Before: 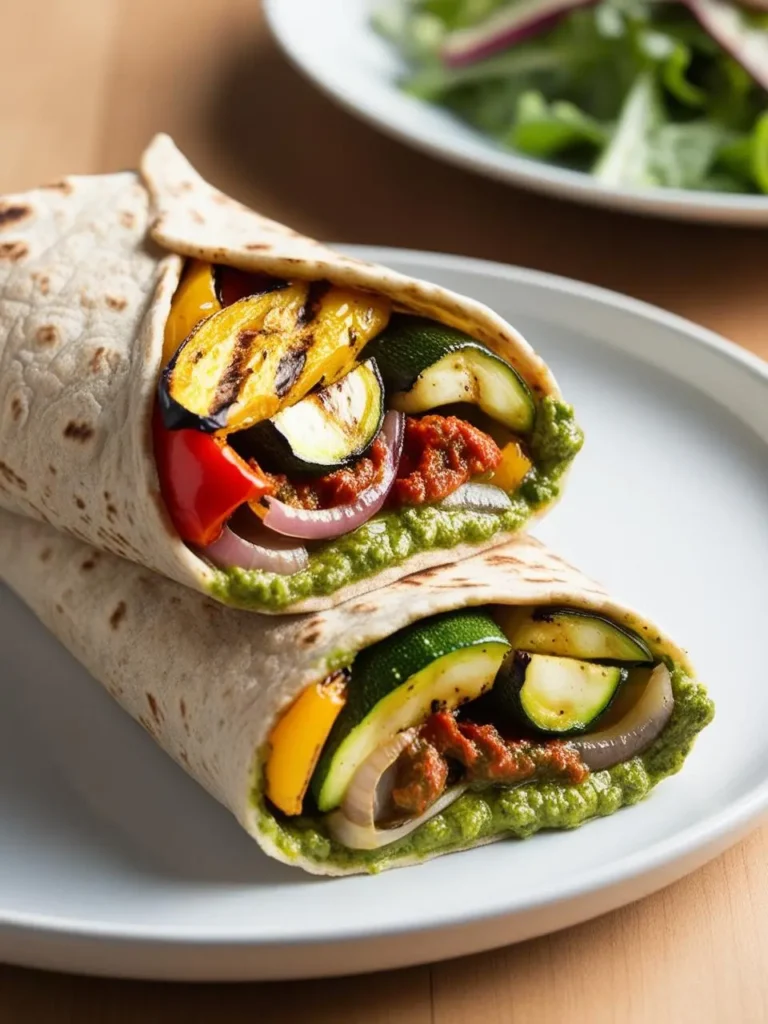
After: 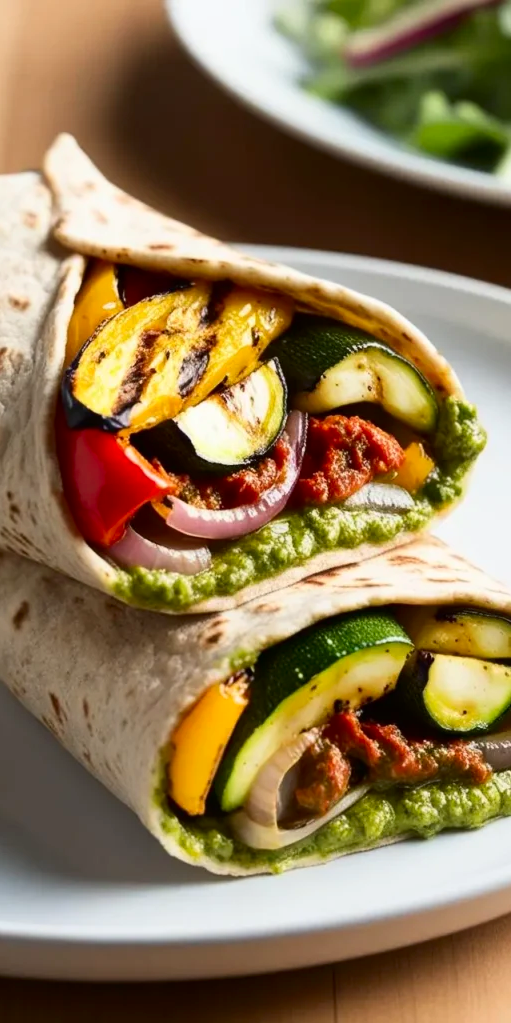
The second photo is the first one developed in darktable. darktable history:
base curve: curves: ch0 [(0, 0) (0.297, 0.298) (1, 1)], preserve colors none
crop and rotate: left 12.673%, right 20.66%
contrast brightness saturation: contrast 0.15, brightness -0.01, saturation 0.1
